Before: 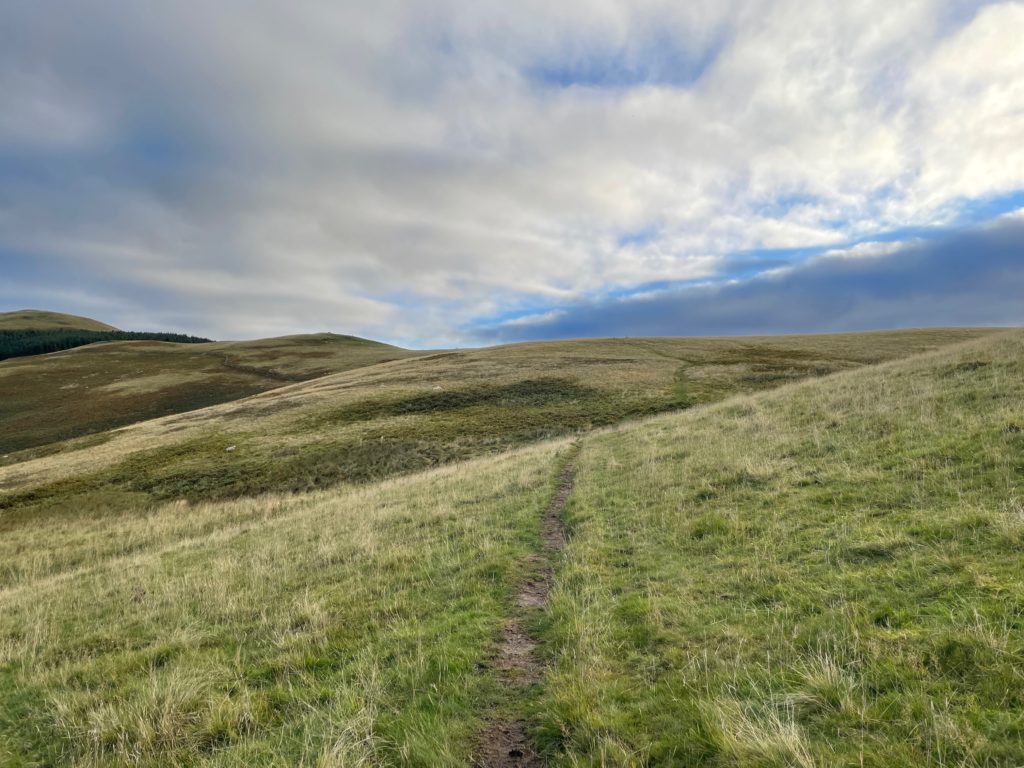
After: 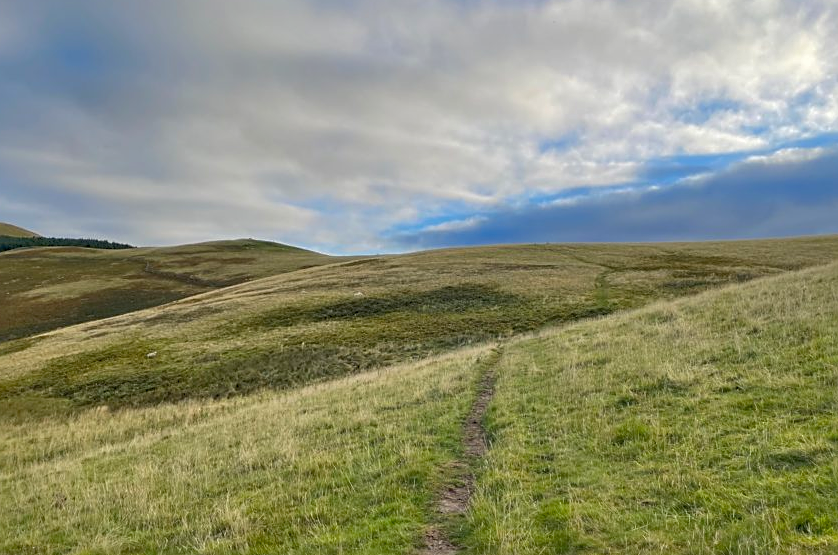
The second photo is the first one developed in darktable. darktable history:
shadows and highlights: highlights color adjustment 0.687%
color balance rgb: perceptual saturation grading › global saturation 19.95%
tone equalizer: on, module defaults
crop: left 7.795%, top 12.282%, right 10.342%, bottom 15.424%
sharpen: on, module defaults
